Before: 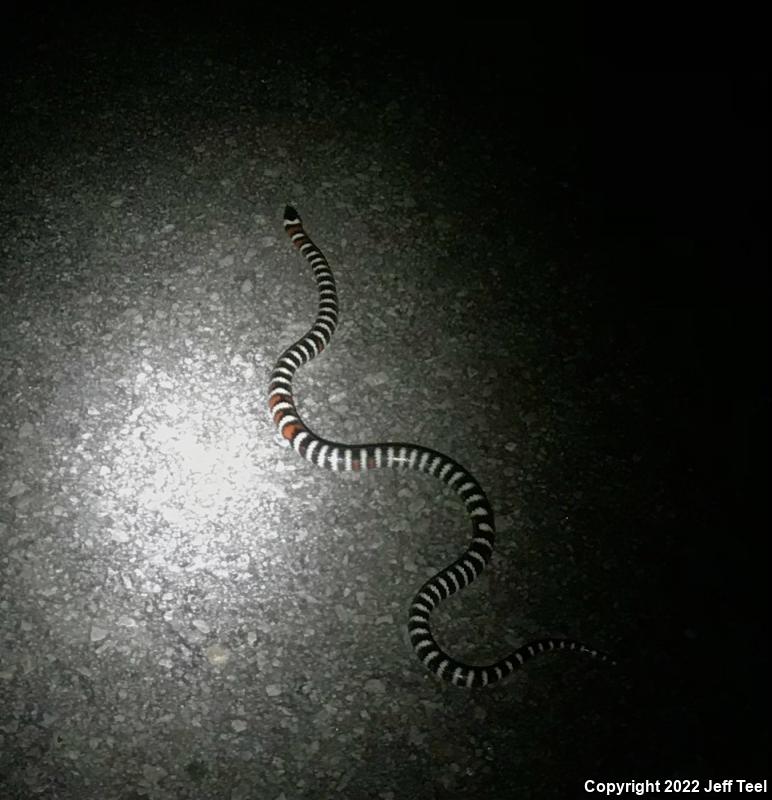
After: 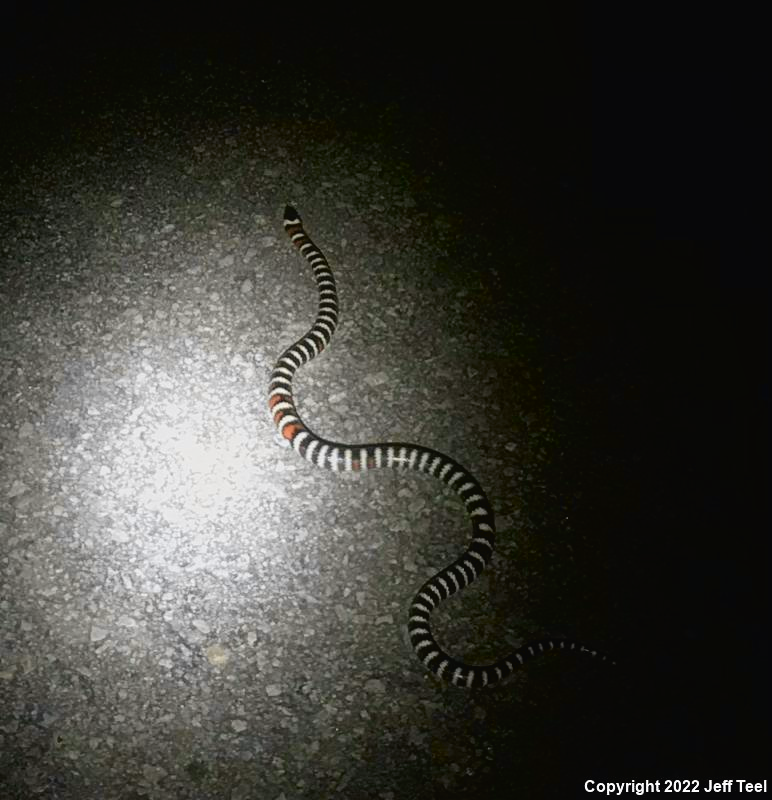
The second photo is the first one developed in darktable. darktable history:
tone curve: curves: ch0 [(0, 0.018) (0.061, 0.041) (0.205, 0.191) (0.289, 0.292) (0.39, 0.424) (0.493, 0.551) (0.666, 0.743) (0.795, 0.841) (1, 0.998)]; ch1 [(0, 0) (0.385, 0.343) (0.439, 0.415) (0.494, 0.498) (0.501, 0.501) (0.51, 0.509) (0.548, 0.563) (0.586, 0.61) (0.684, 0.658) (0.783, 0.804) (1, 1)]; ch2 [(0, 0) (0.304, 0.31) (0.403, 0.399) (0.441, 0.428) (0.47, 0.469) (0.498, 0.496) (0.524, 0.538) (0.566, 0.579) (0.648, 0.665) (0.697, 0.699) (1, 1)], color space Lab, independent channels, preserve colors none
exposure: compensate highlight preservation false
contrast equalizer: y [[0.439, 0.44, 0.442, 0.457, 0.493, 0.498], [0.5 ×6], [0.5 ×6], [0 ×6], [0 ×6]], mix 0.76
